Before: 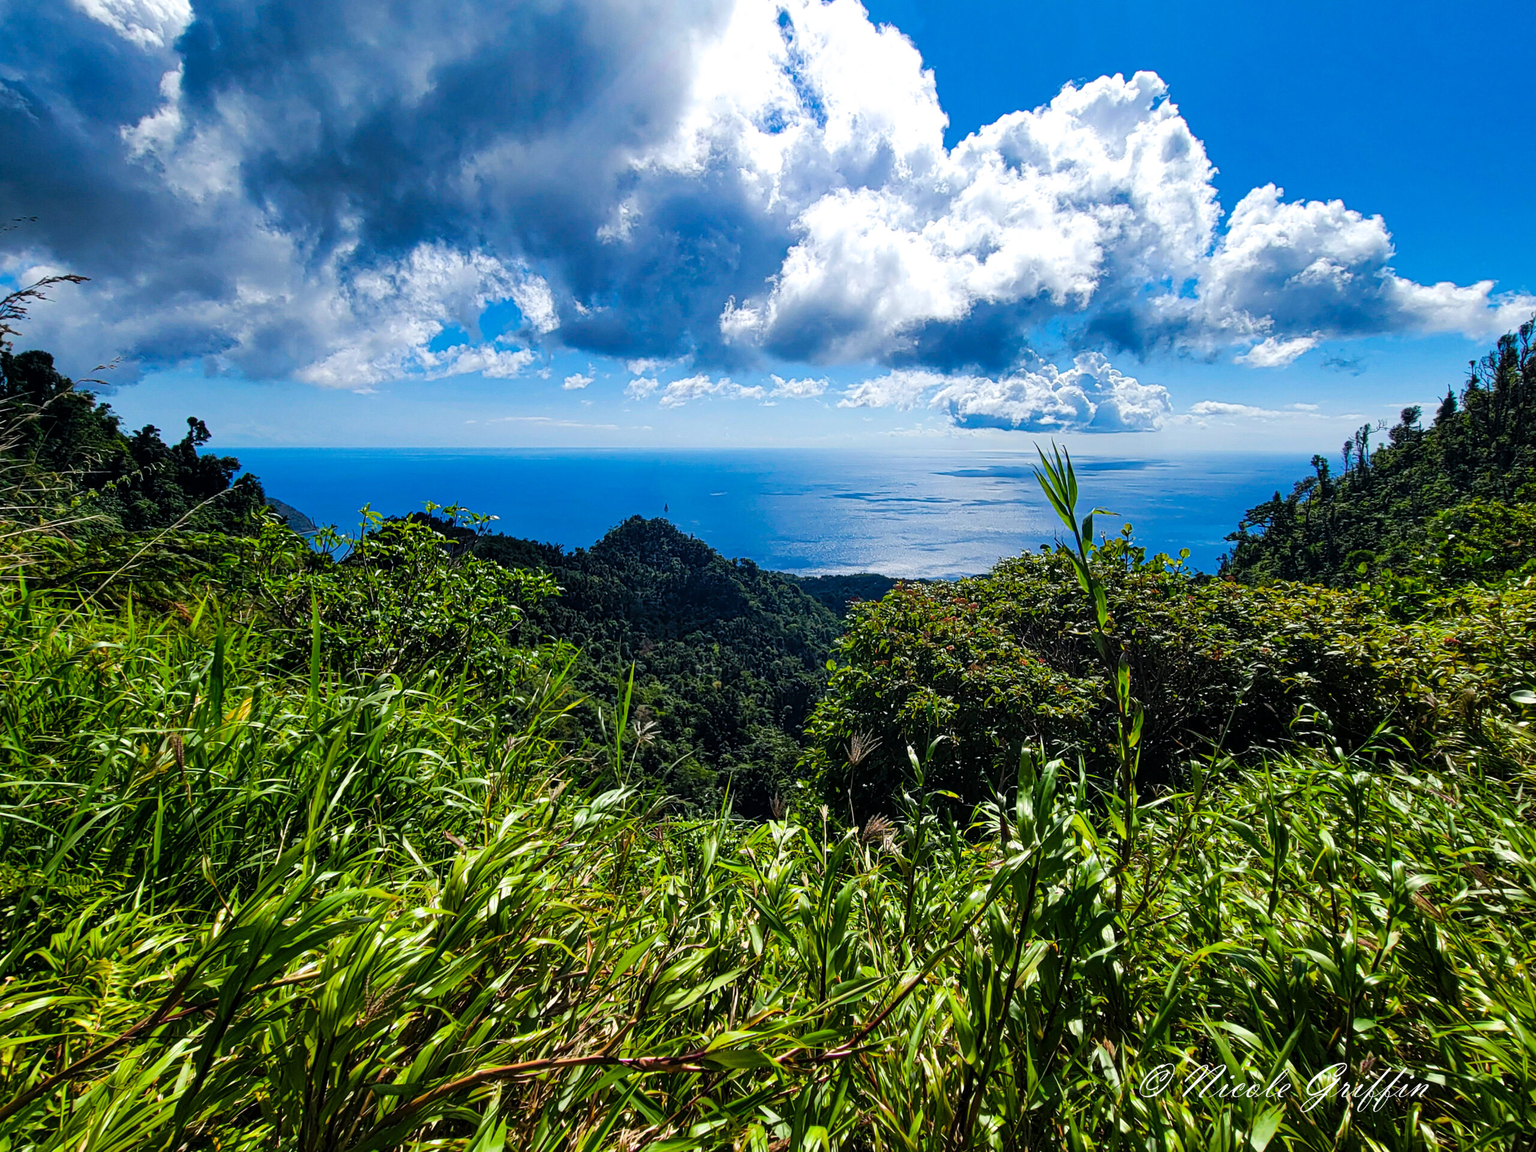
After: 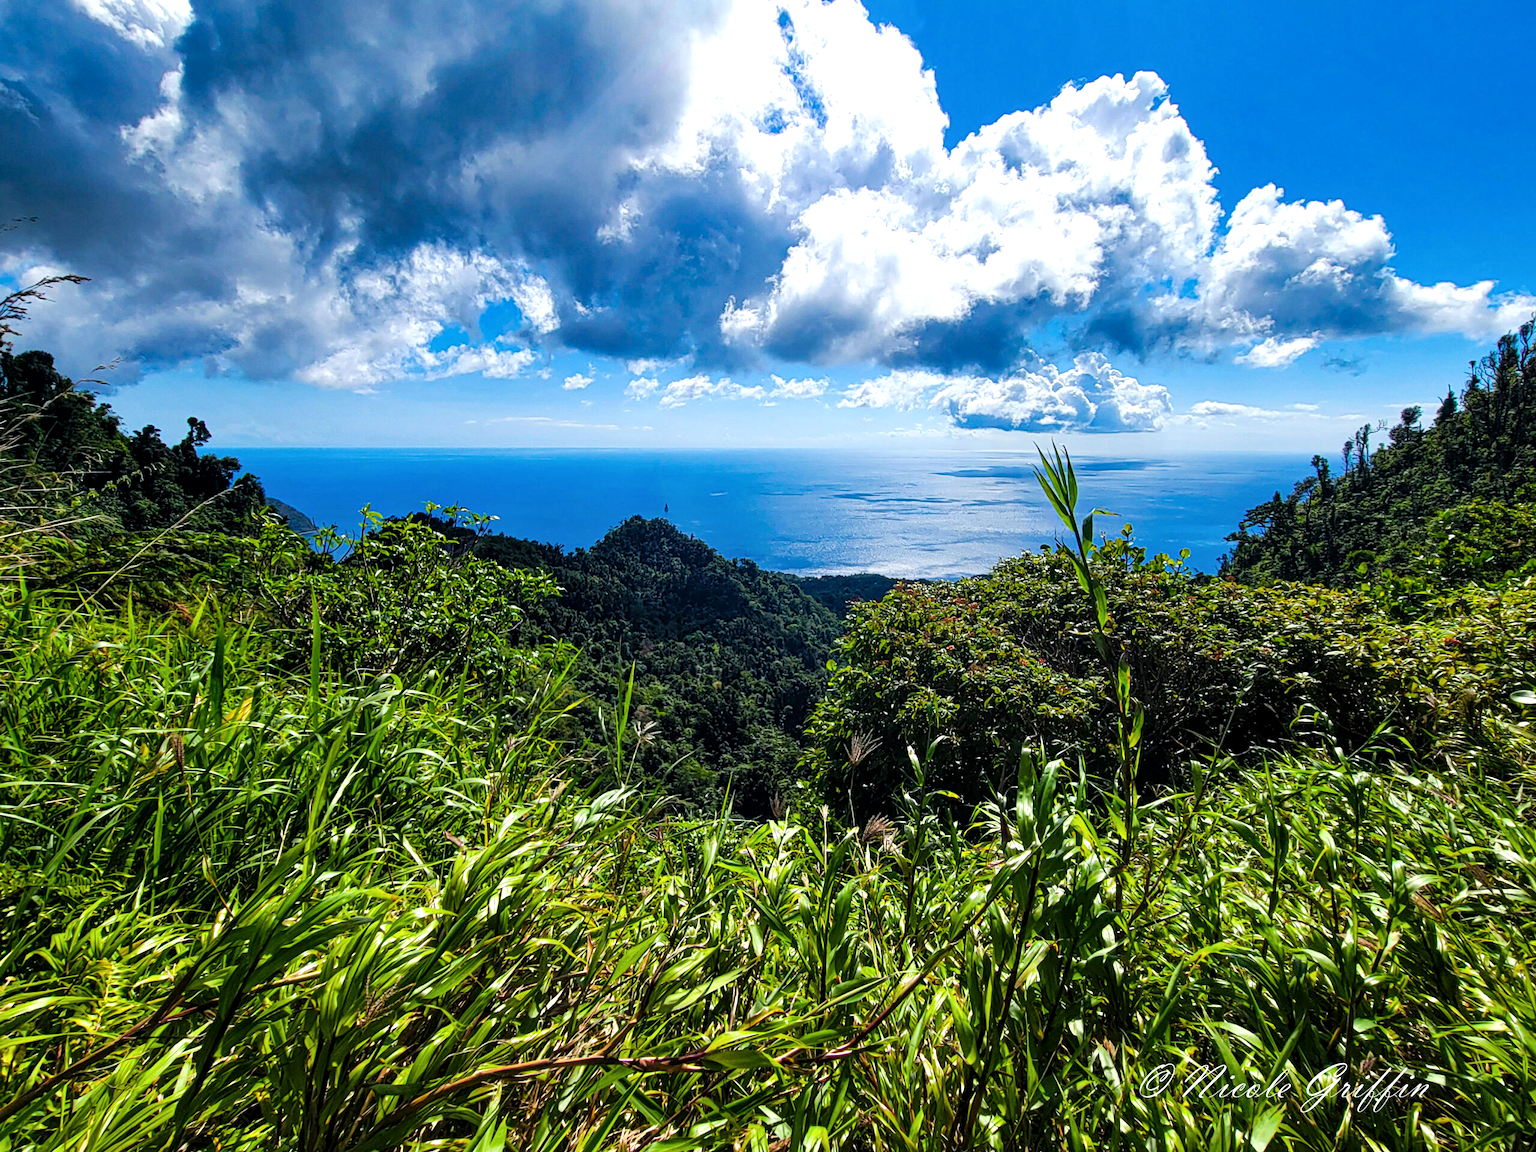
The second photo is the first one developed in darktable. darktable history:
exposure: exposure 0.202 EV, compensate exposure bias true, compensate highlight preservation false
local contrast: highlights 106%, shadows 97%, detail 119%, midtone range 0.2
